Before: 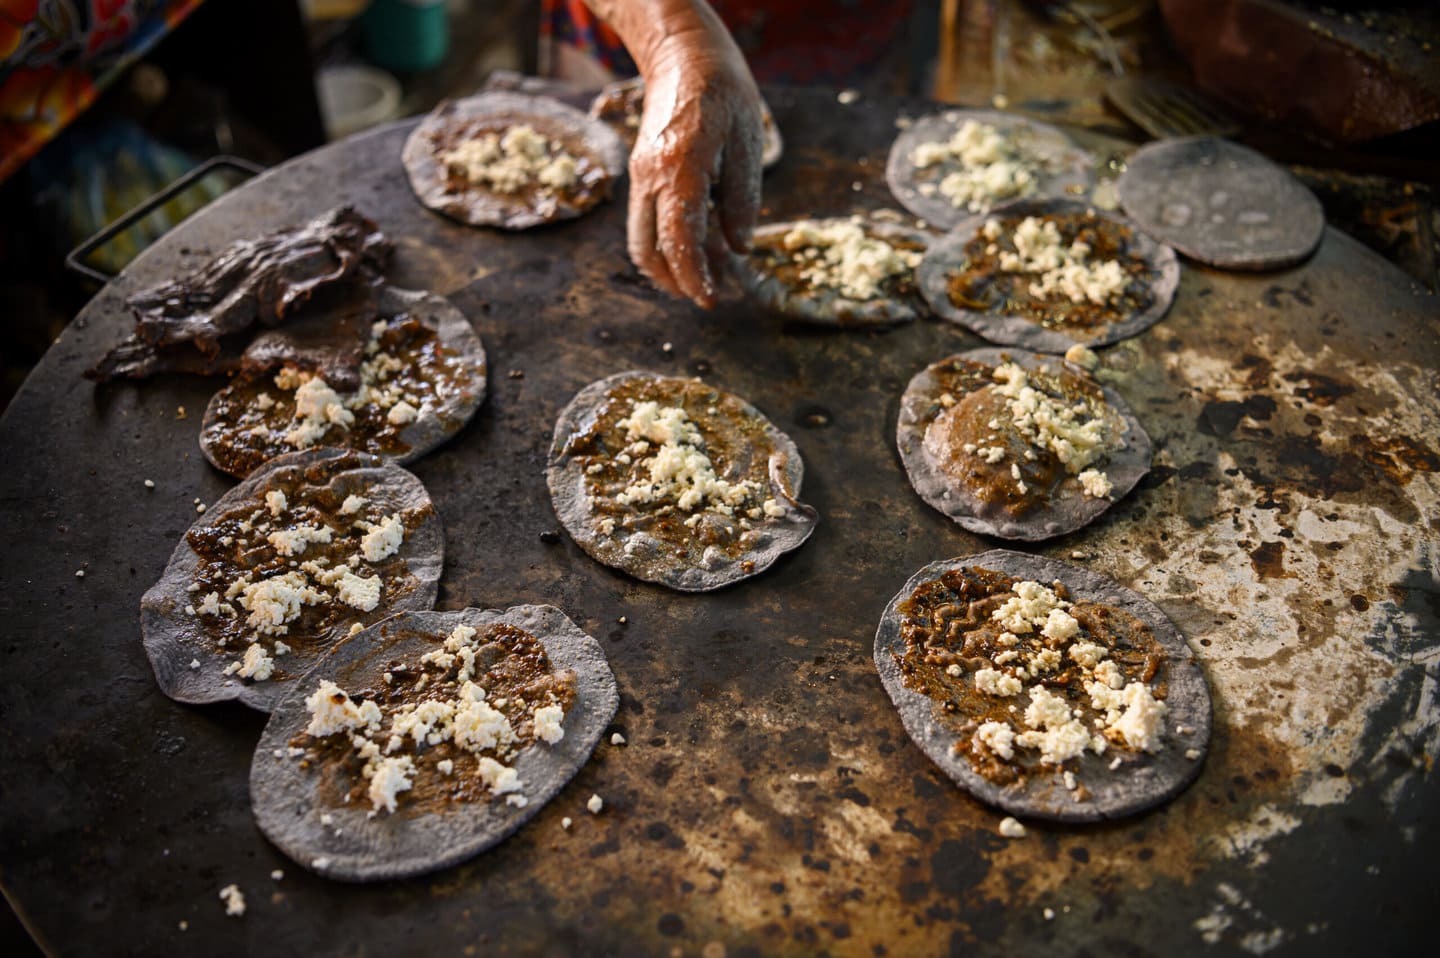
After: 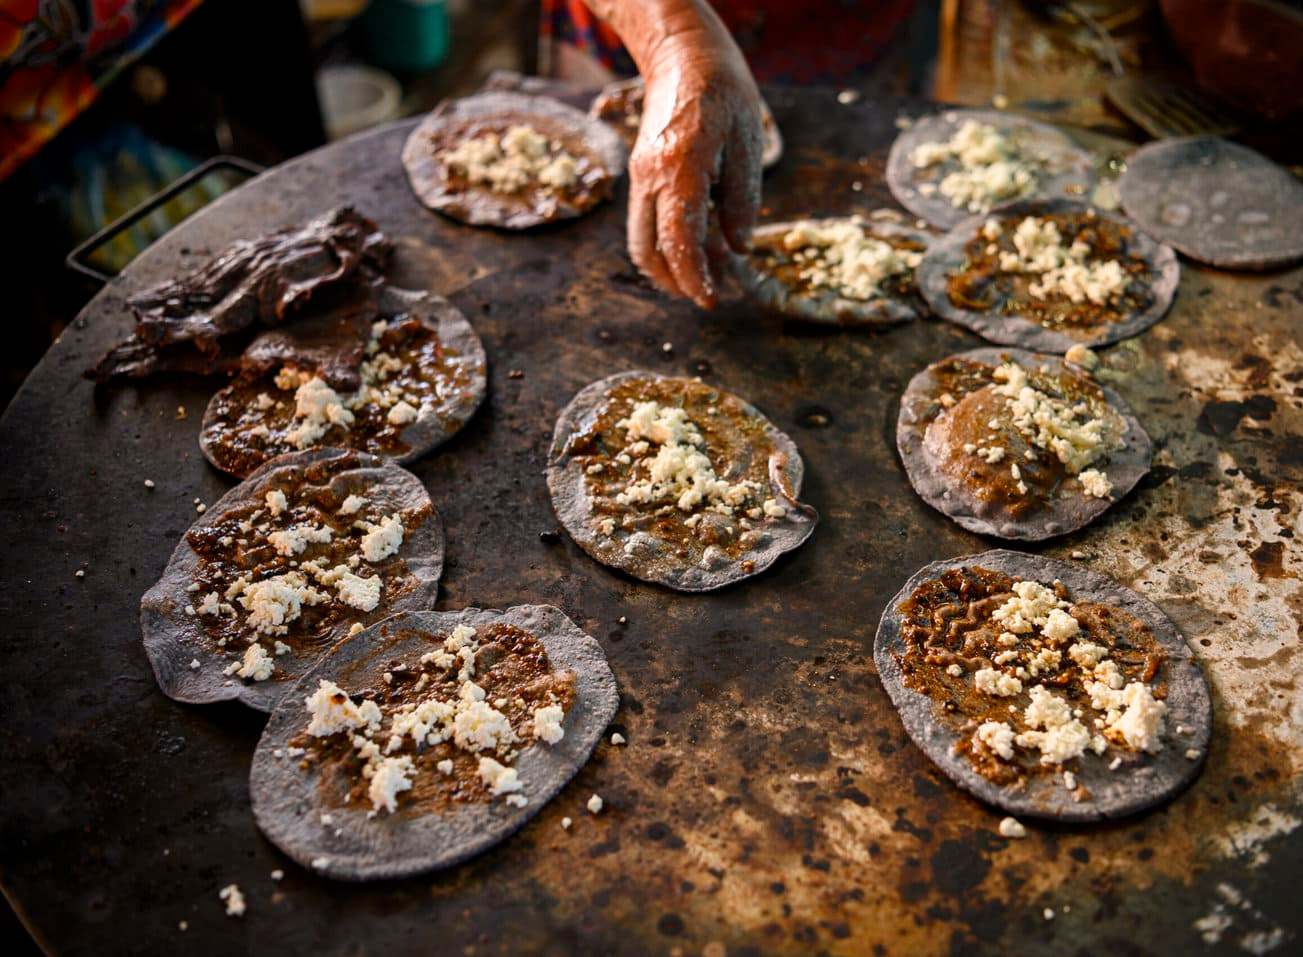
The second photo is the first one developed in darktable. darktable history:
crop: right 9.49%, bottom 0.036%
